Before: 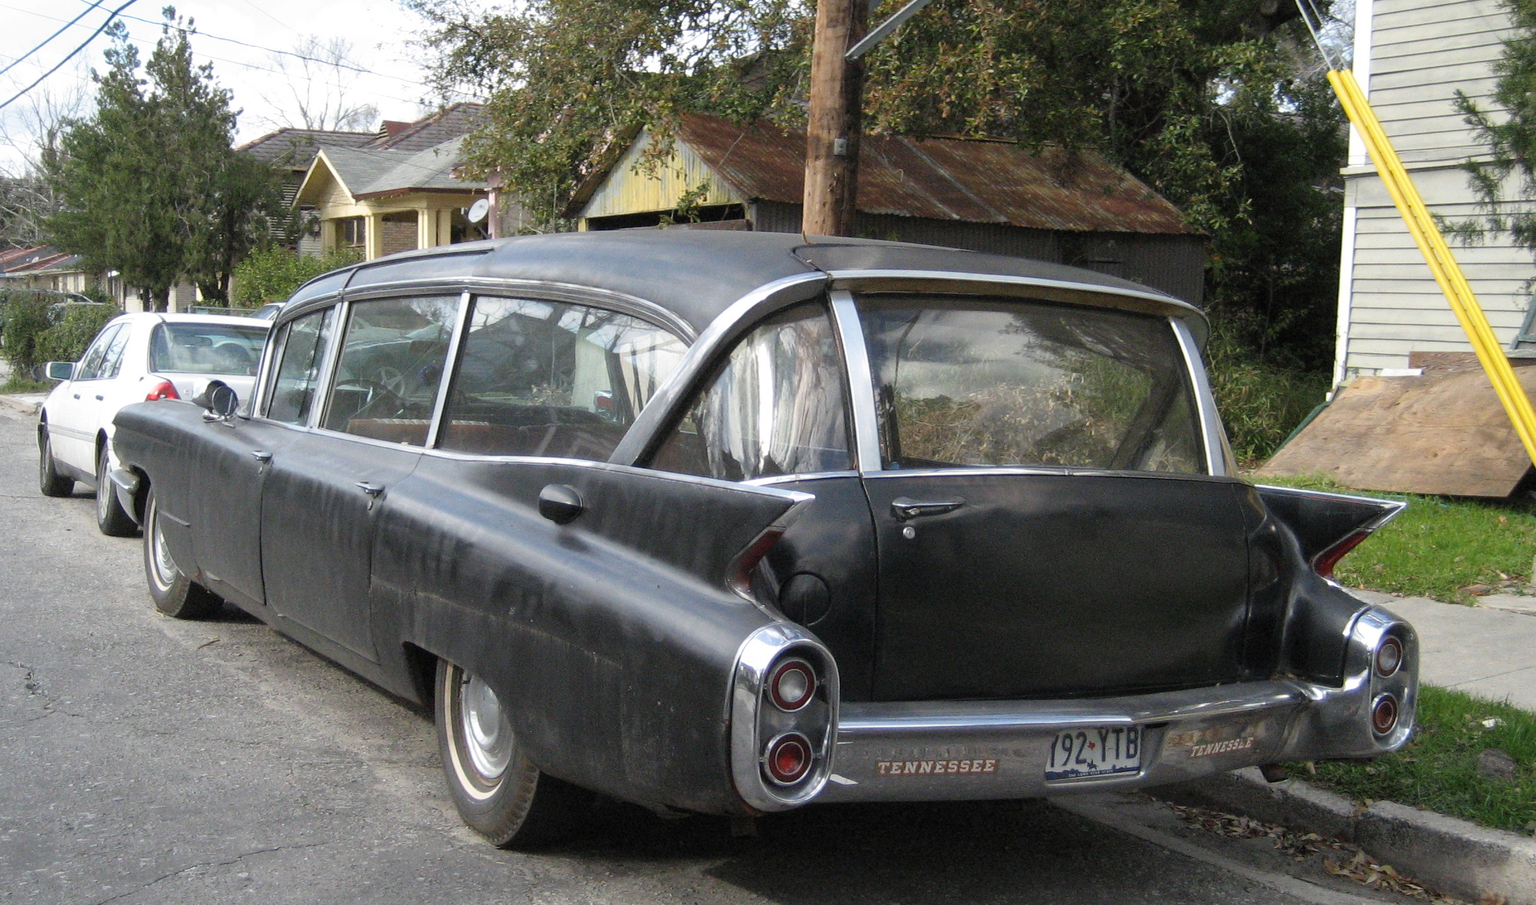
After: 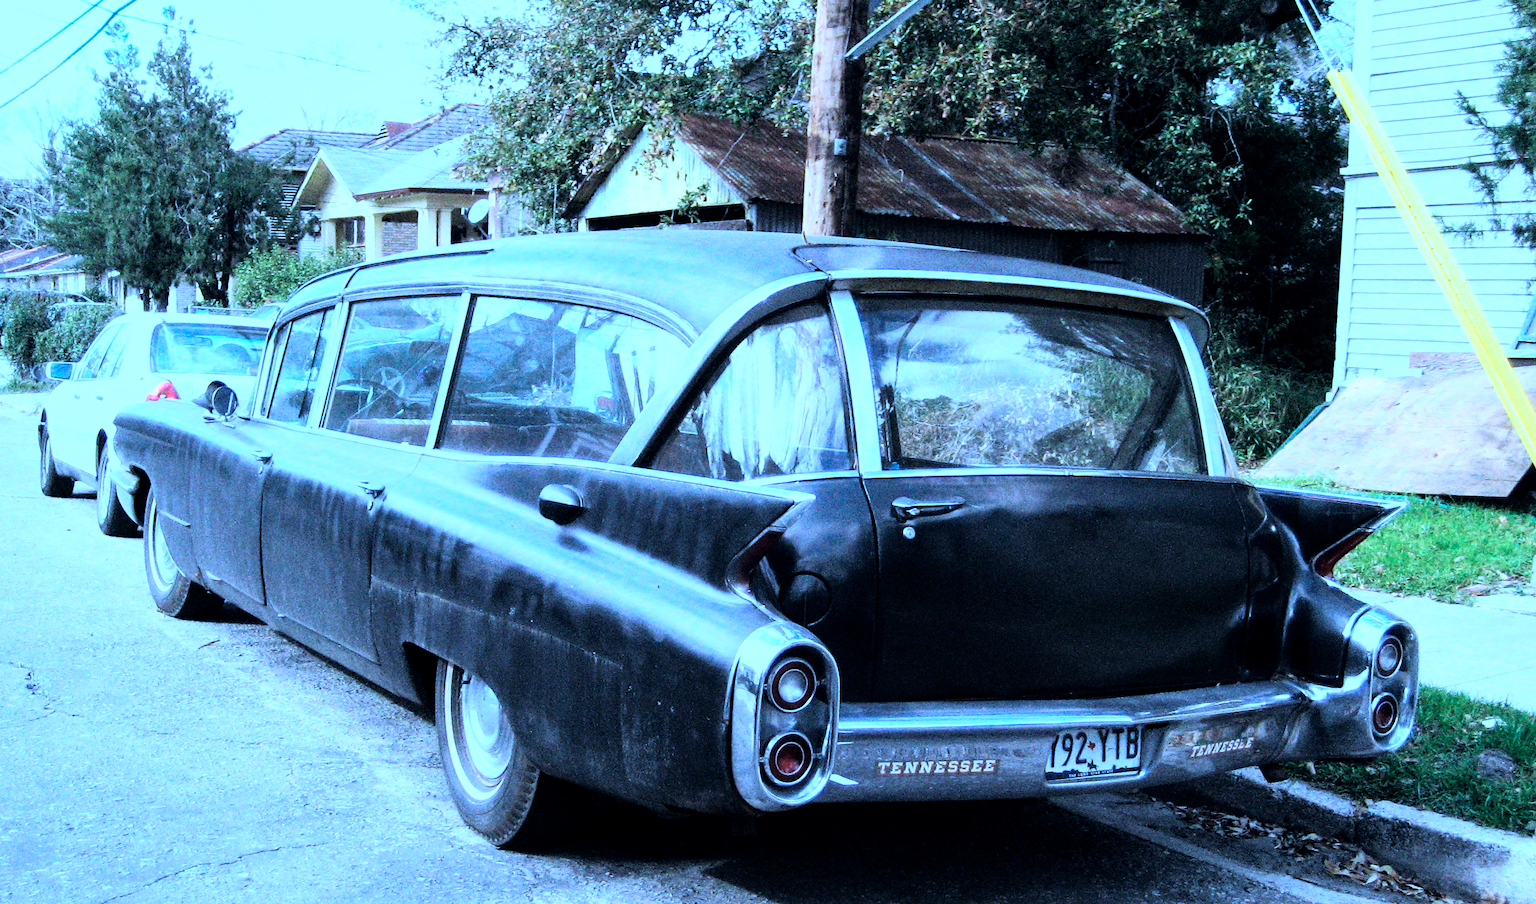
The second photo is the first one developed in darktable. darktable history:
exposure: compensate exposure bias true, compensate highlight preservation false
rgb curve: curves: ch0 [(0, 0) (0.21, 0.15) (0.24, 0.21) (0.5, 0.75) (0.75, 0.96) (0.89, 0.99) (1, 1)]; ch1 [(0, 0.02) (0.21, 0.13) (0.25, 0.2) (0.5, 0.67) (0.75, 0.9) (0.89, 0.97) (1, 1)]; ch2 [(0, 0.02) (0.21, 0.13) (0.25, 0.2) (0.5, 0.67) (0.75, 0.9) (0.89, 0.97) (1, 1)], compensate middle gray true
local contrast: highlights 100%, shadows 100%, detail 120%, midtone range 0.2
color calibration: illuminant as shot in camera, x 0.442, y 0.413, temperature 2903.13 K
